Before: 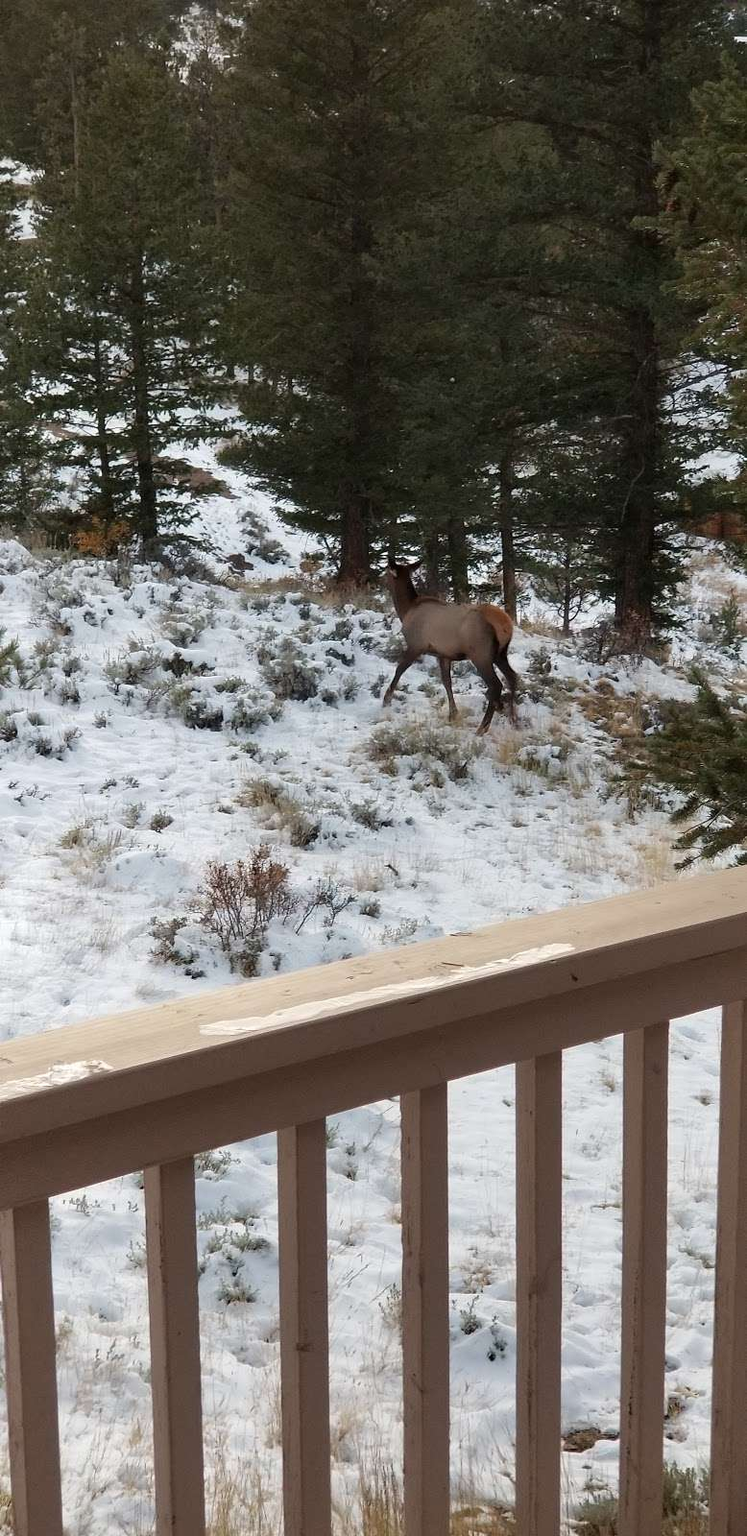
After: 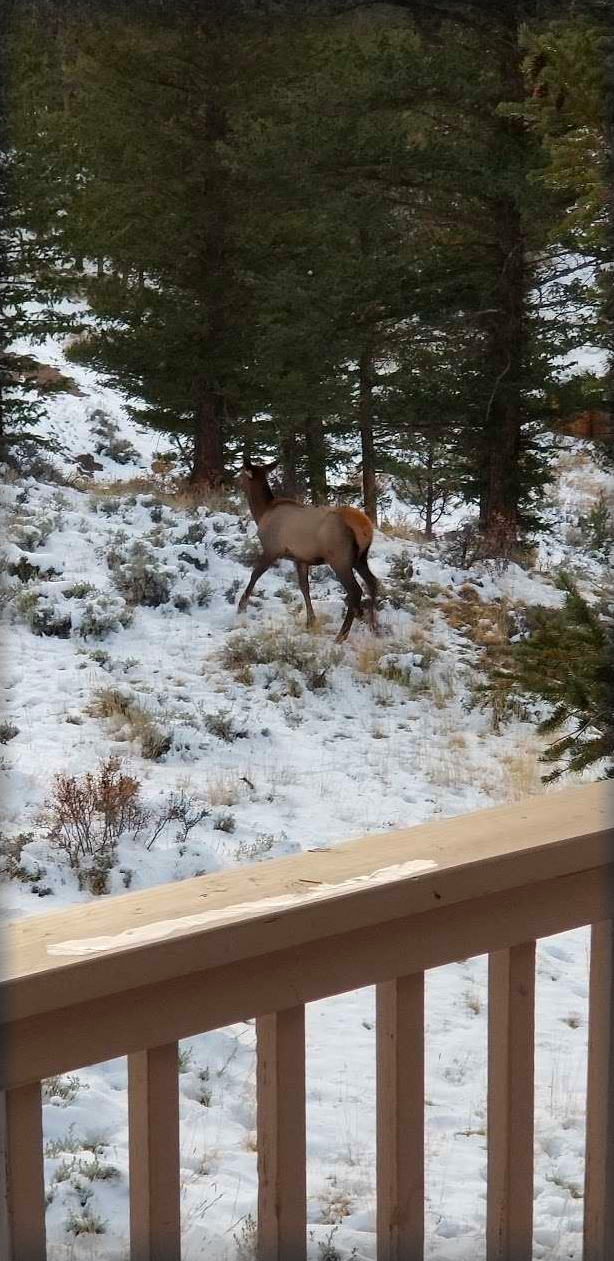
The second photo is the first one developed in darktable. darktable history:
color balance rgb: perceptual saturation grading › global saturation 30.866%
crop and rotate: left 20.704%, top 7.725%, right 0.347%, bottom 13.44%
vignetting: fall-off start 93.92%, fall-off radius 6.09%, brightness -0.44, saturation -0.691, automatic ratio true, width/height ratio 1.332, shape 0.046
